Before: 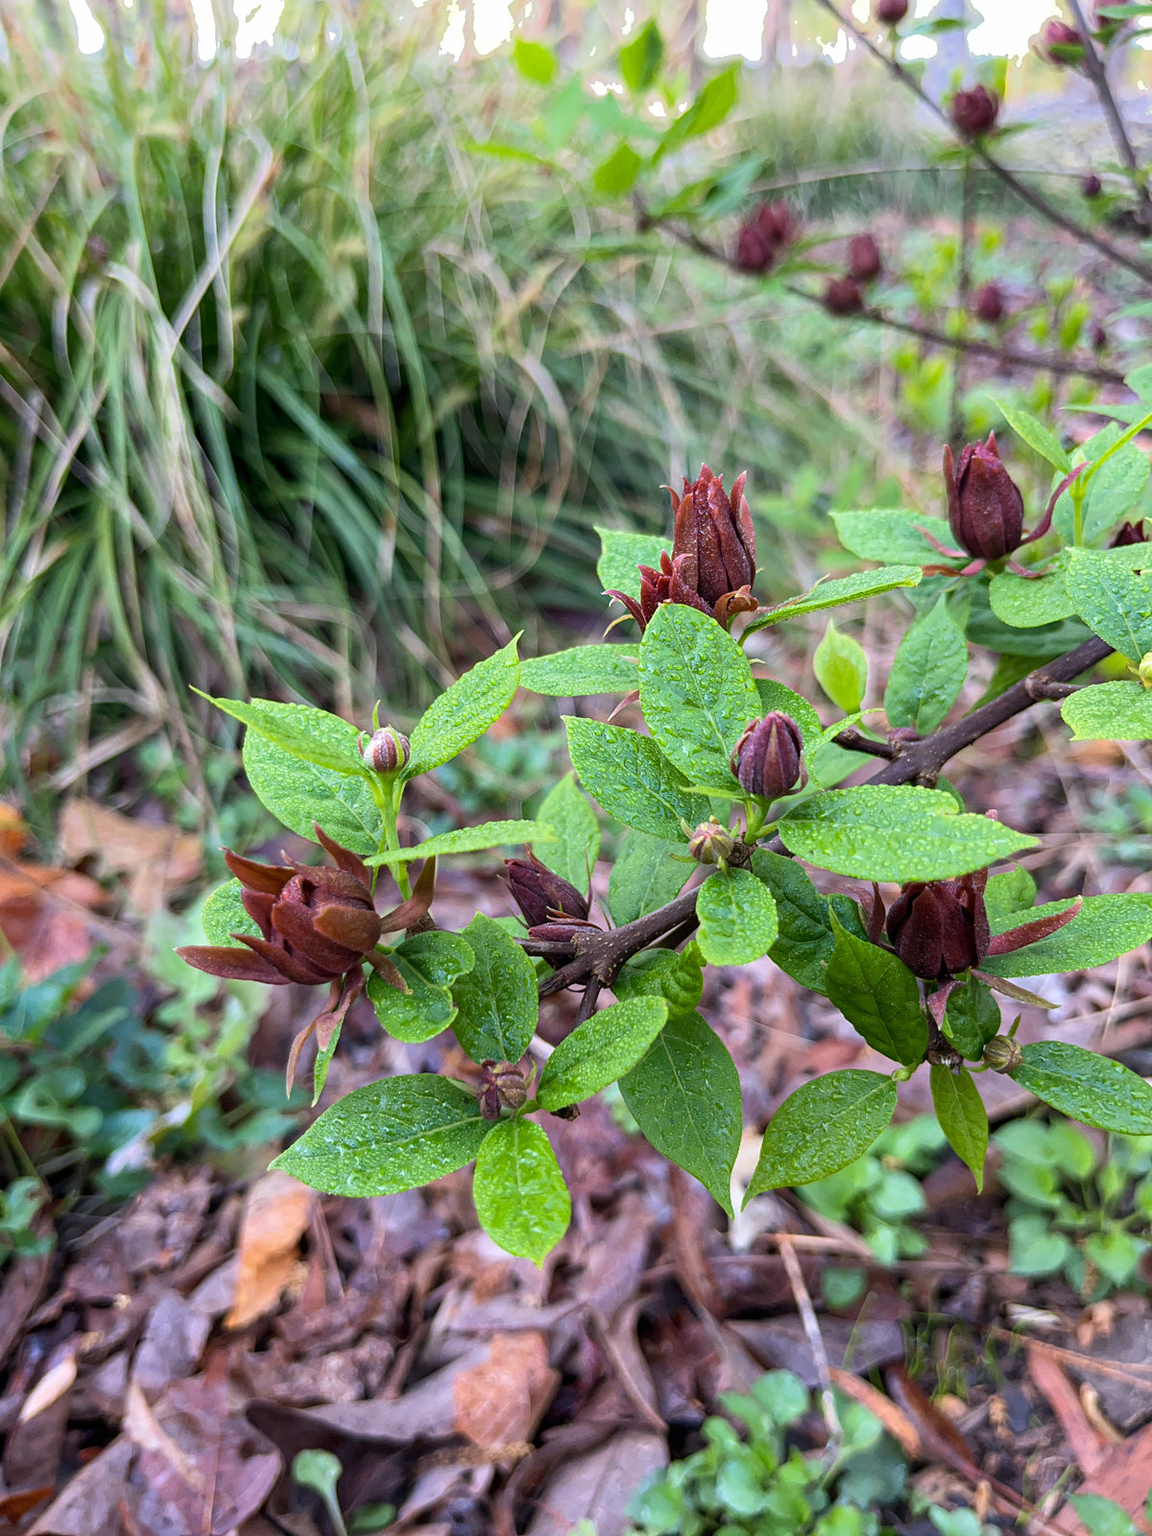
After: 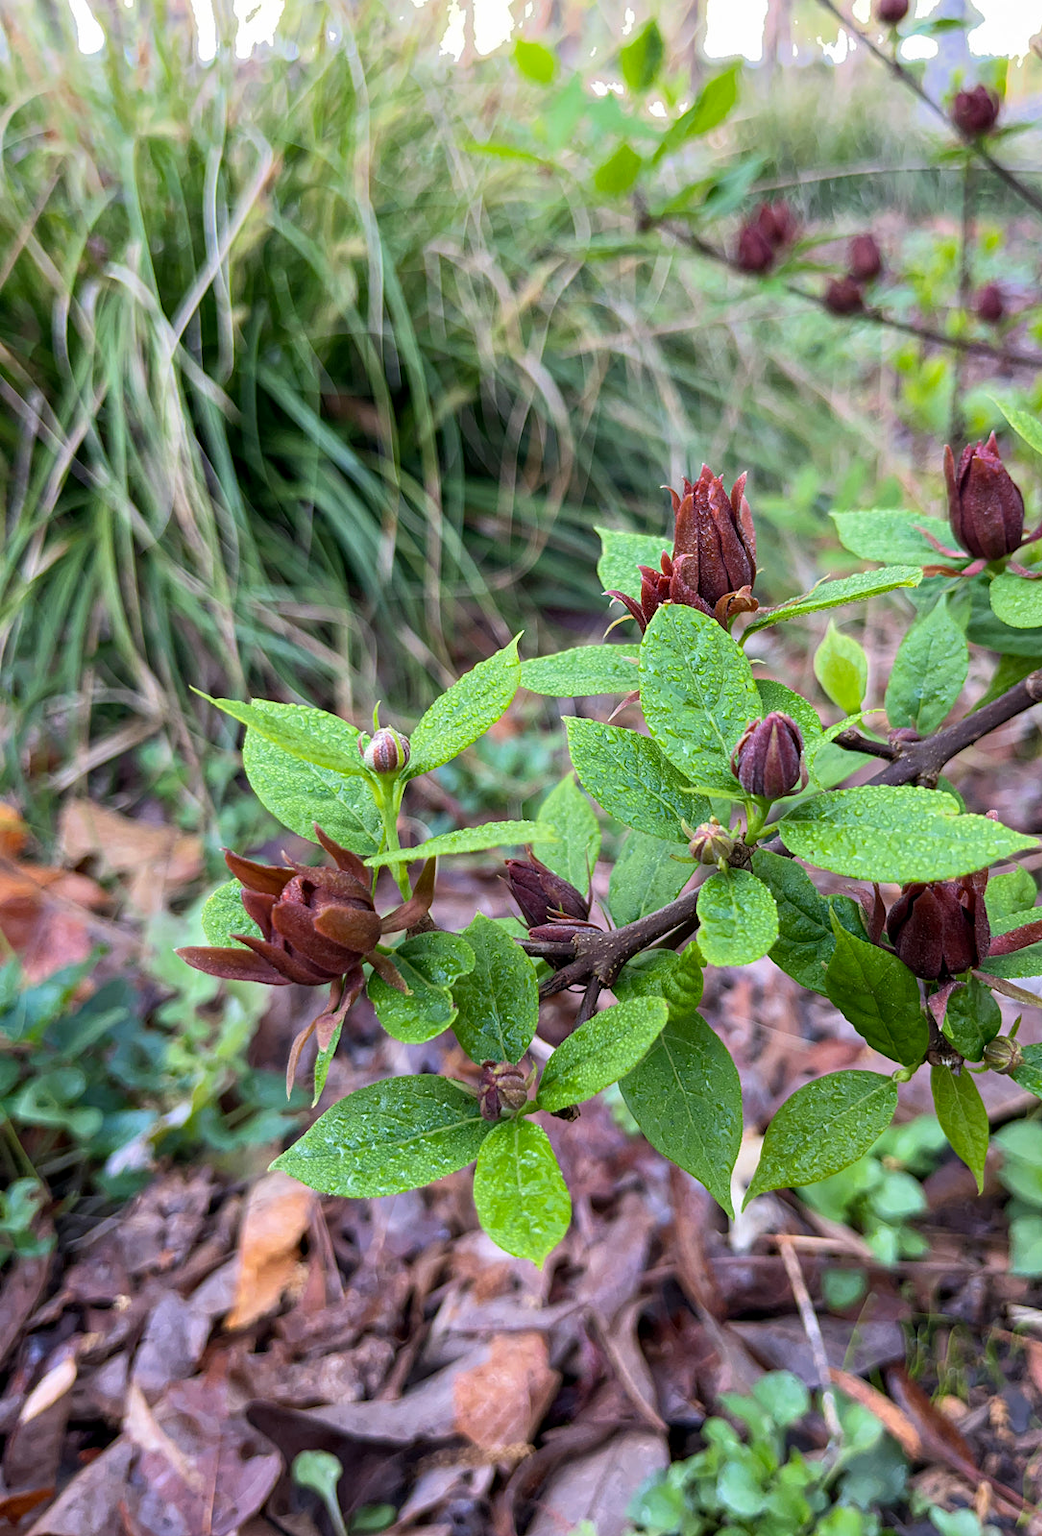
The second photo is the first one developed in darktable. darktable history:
exposure: black level correction 0.001, compensate highlight preservation false
crop: right 9.509%, bottom 0.031%
